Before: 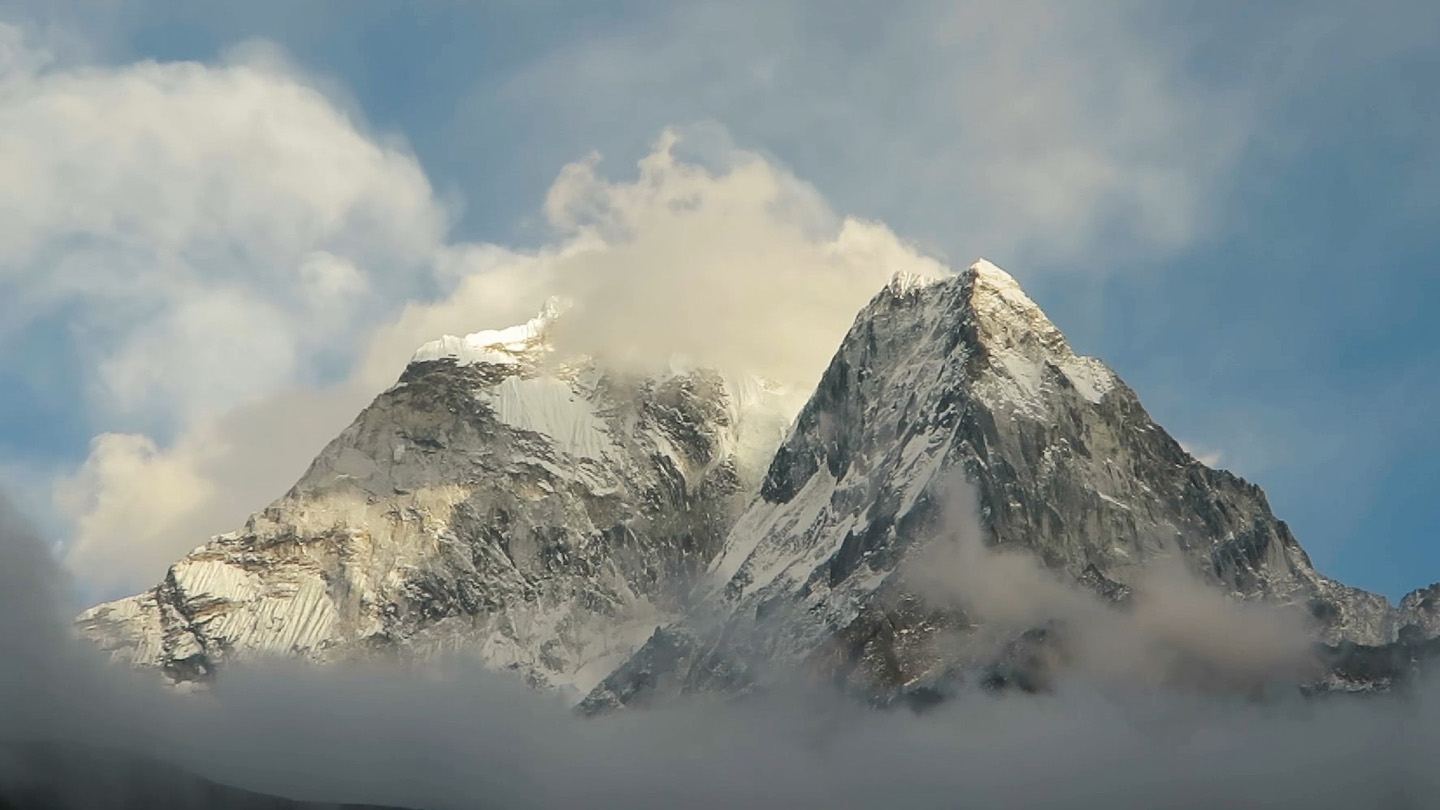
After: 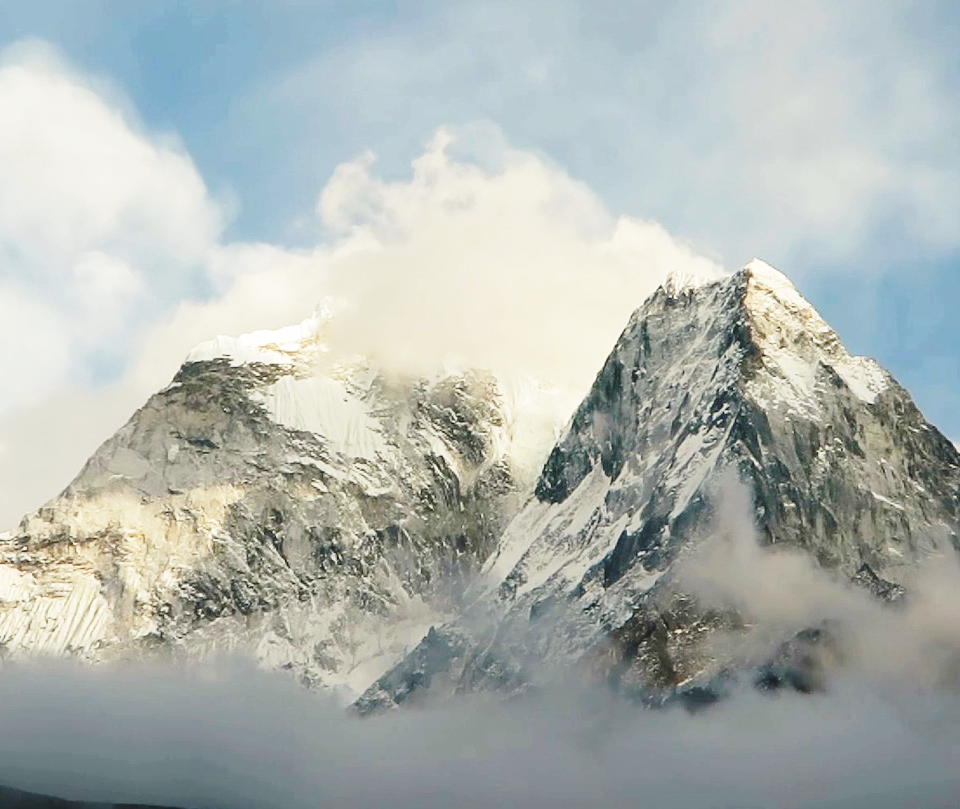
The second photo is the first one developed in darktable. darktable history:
crop and rotate: left 15.728%, right 17.593%
base curve: curves: ch0 [(0, 0) (0.04, 0.03) (0.133, 0.232) (0.448, 0.748) (0.843, 0.968) (1, 1)], preserve colors none
